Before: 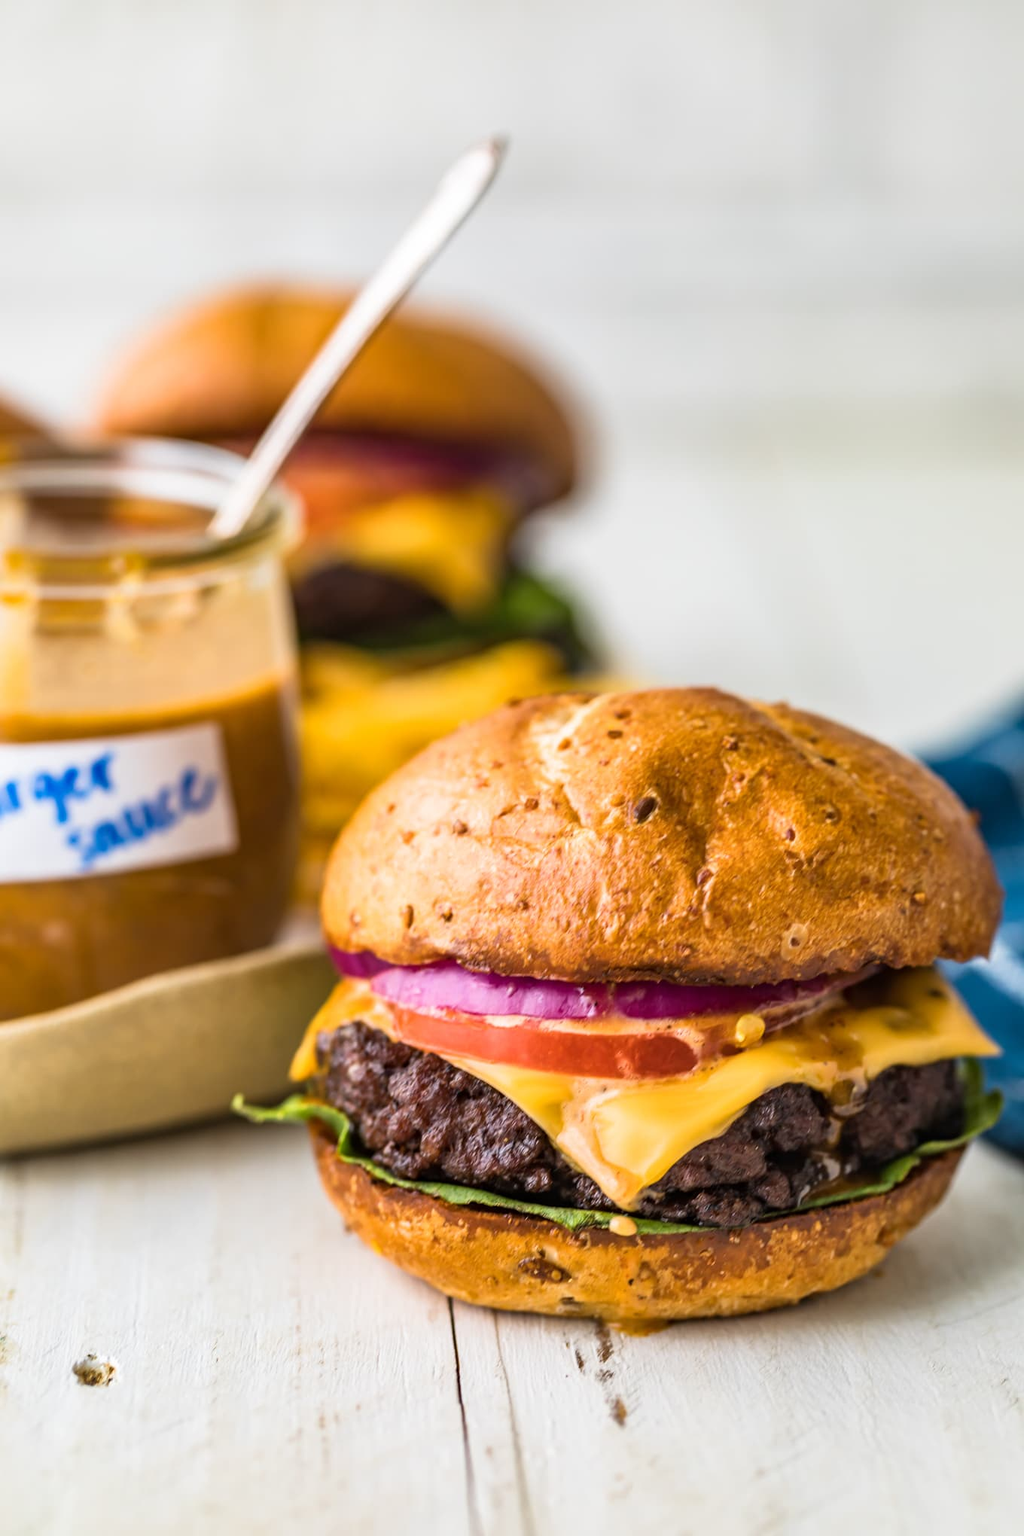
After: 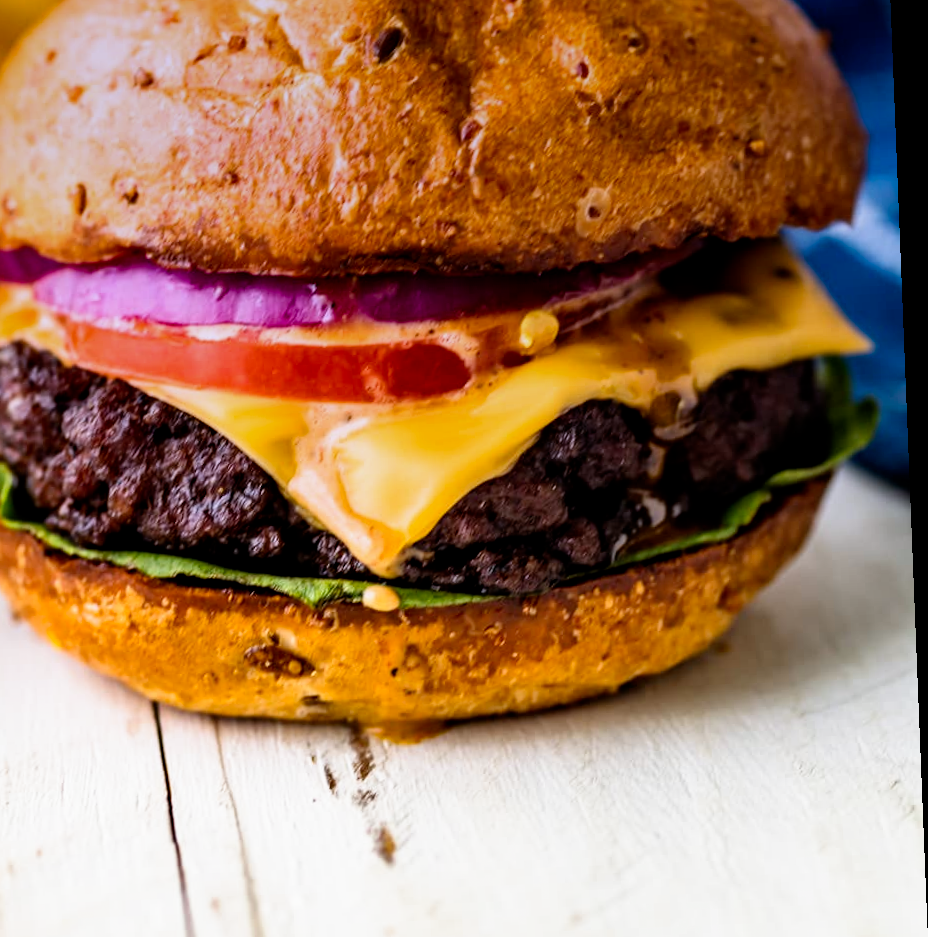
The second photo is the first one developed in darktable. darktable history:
crop and rotate: left 35.509%, top 50.238%, bottom 4.934%
graduated density: hue 238.83°, saturation 50%
filmic rgb: black relative exposure -8.7 EV, white relative exposure 2.7 EV, threshold 3 EV, target black luminance 0%, hardness 6.25, latitude 76.53%, contrast 1.326, shadows ↔ highlights balance -0.349%, preserve chrominance no, color science v4 (2020), enable highlight reconstruction true
rotate and perspective: rotation -2.29°, automatic cropping off
